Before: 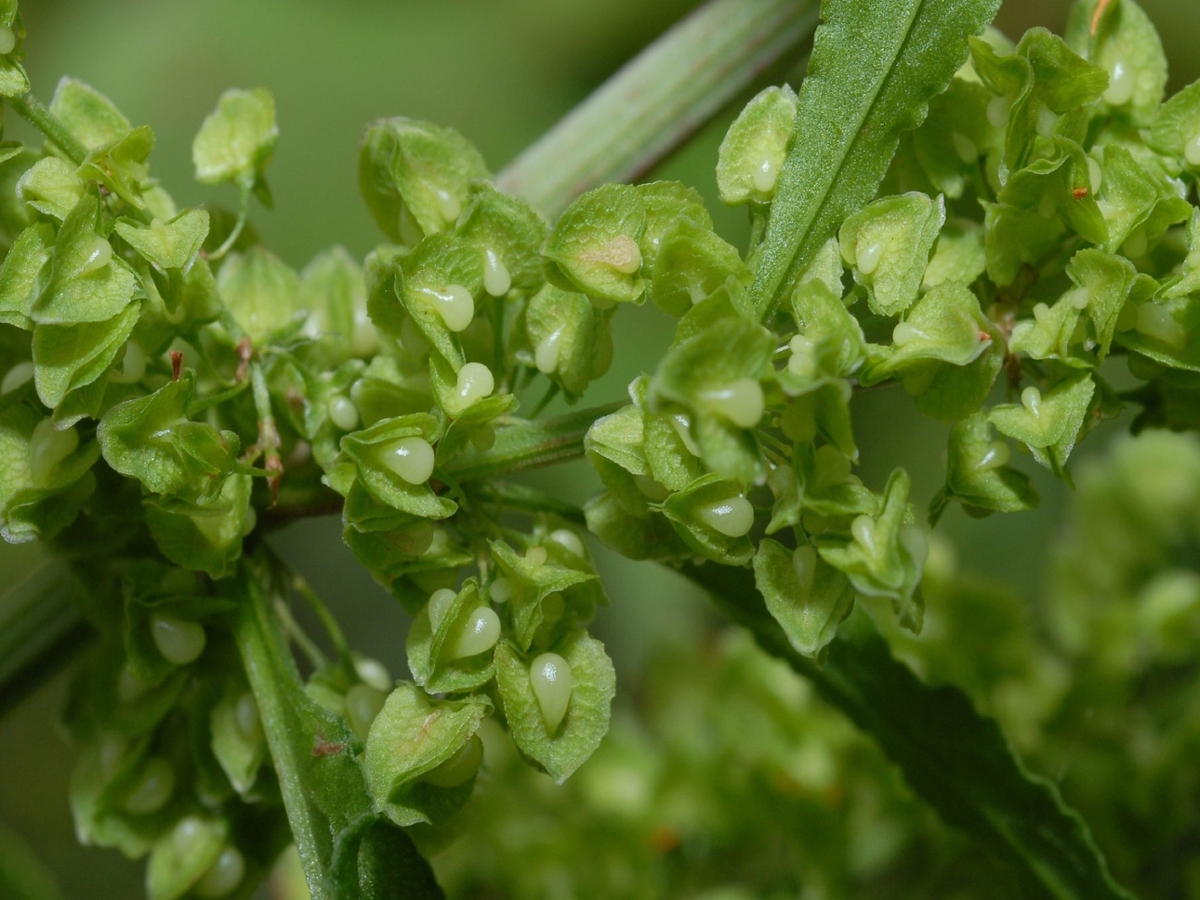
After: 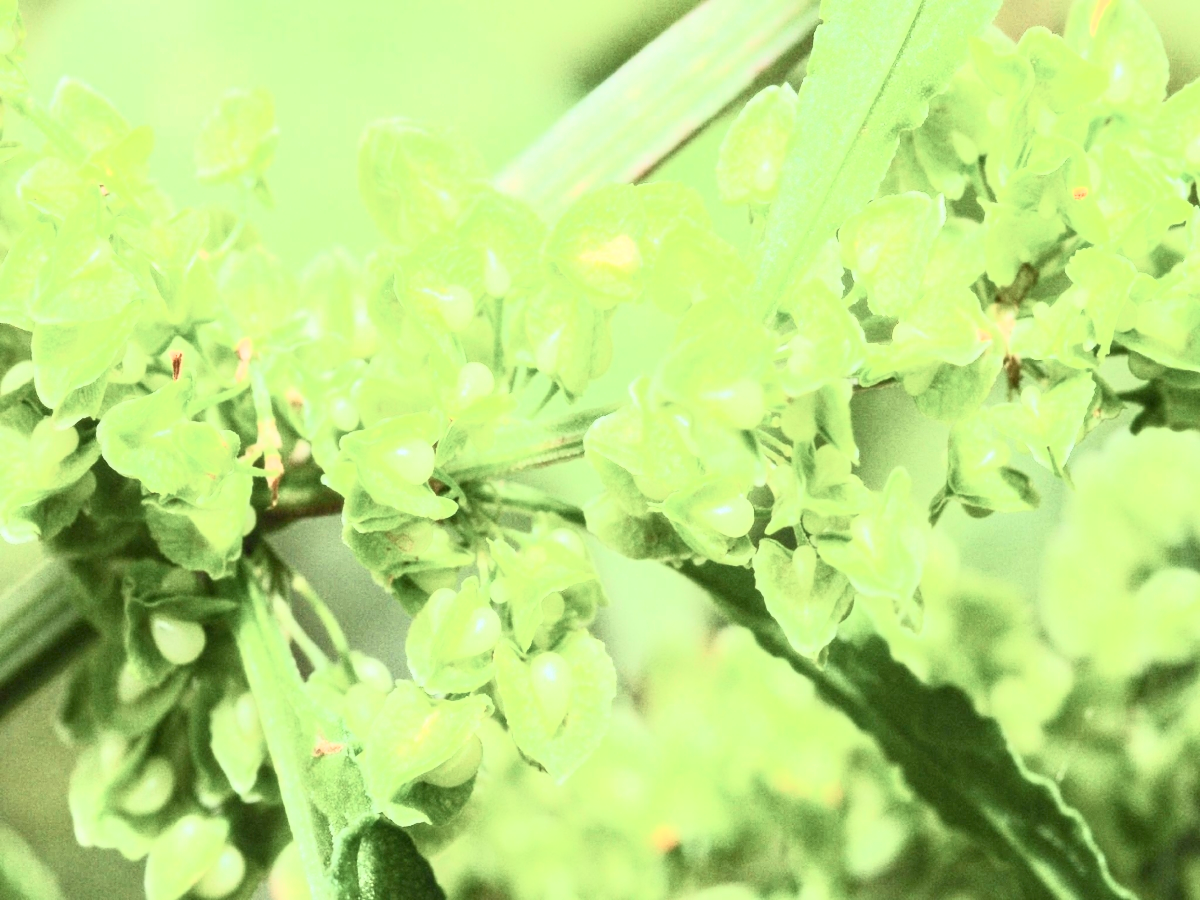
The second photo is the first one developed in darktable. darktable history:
contrast brightness saturation: contrast 0.562, brightness 0.579, saturation -0.348
exposure: black level correction 0.001, exposure 1.66 EV, compensate highlight preservation false
tone curve: curves: ch0 [(0, 0) (0.091, 0.077) (0.517, 0.574) (0.745, 0.82) (0.844, 0.908) (0.909, 0.942) (1, 0.973)]; ch1 [(0, 0) (0.437, 0.404) (0.5, 0.5) (0.534, 0.554) (0.58, 0.603) (0.616, 0.649) (1, 1)]; ch2 [(0, 0) (0.442, 0.415) (0.5, 0.5) (0.535, 0.557) (0.585, 0.62) (1, 1)], color space Lab, independent channels, preserve colors none
local contrast: on, module defaults
